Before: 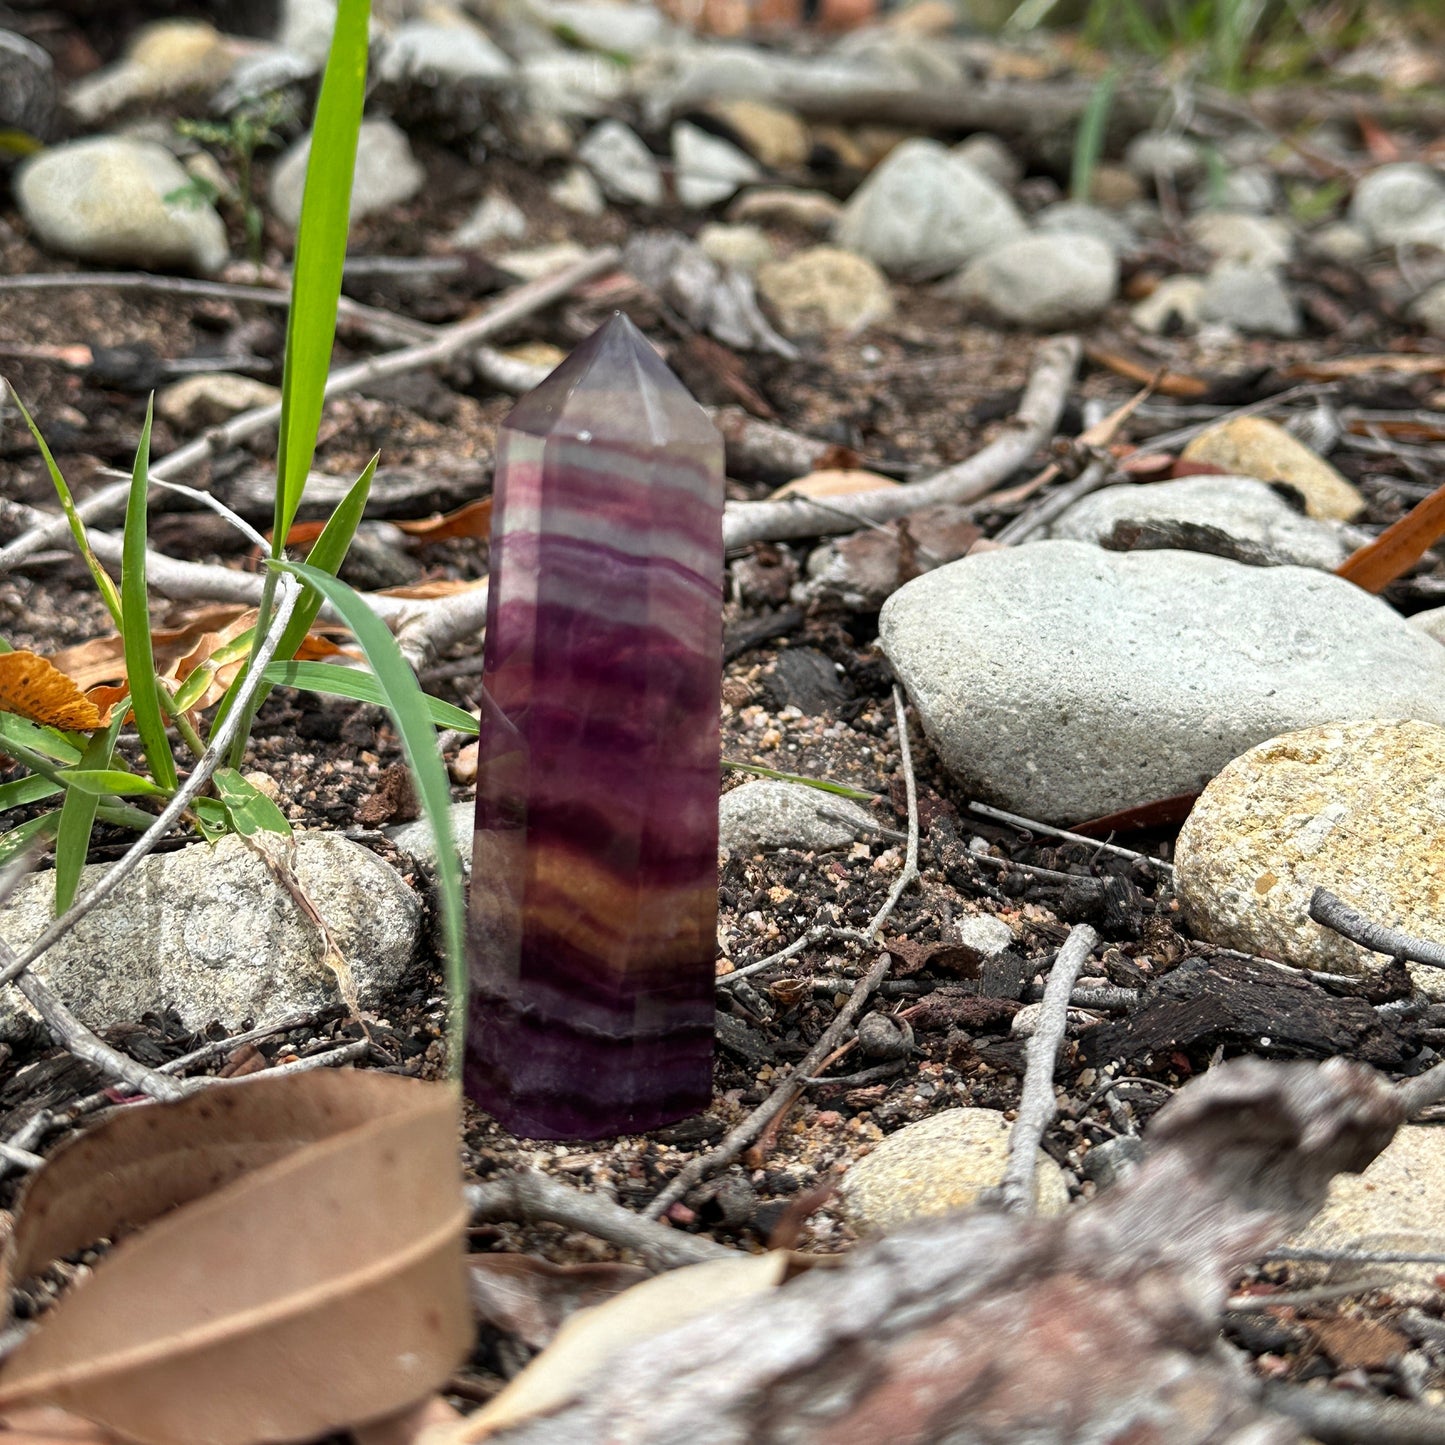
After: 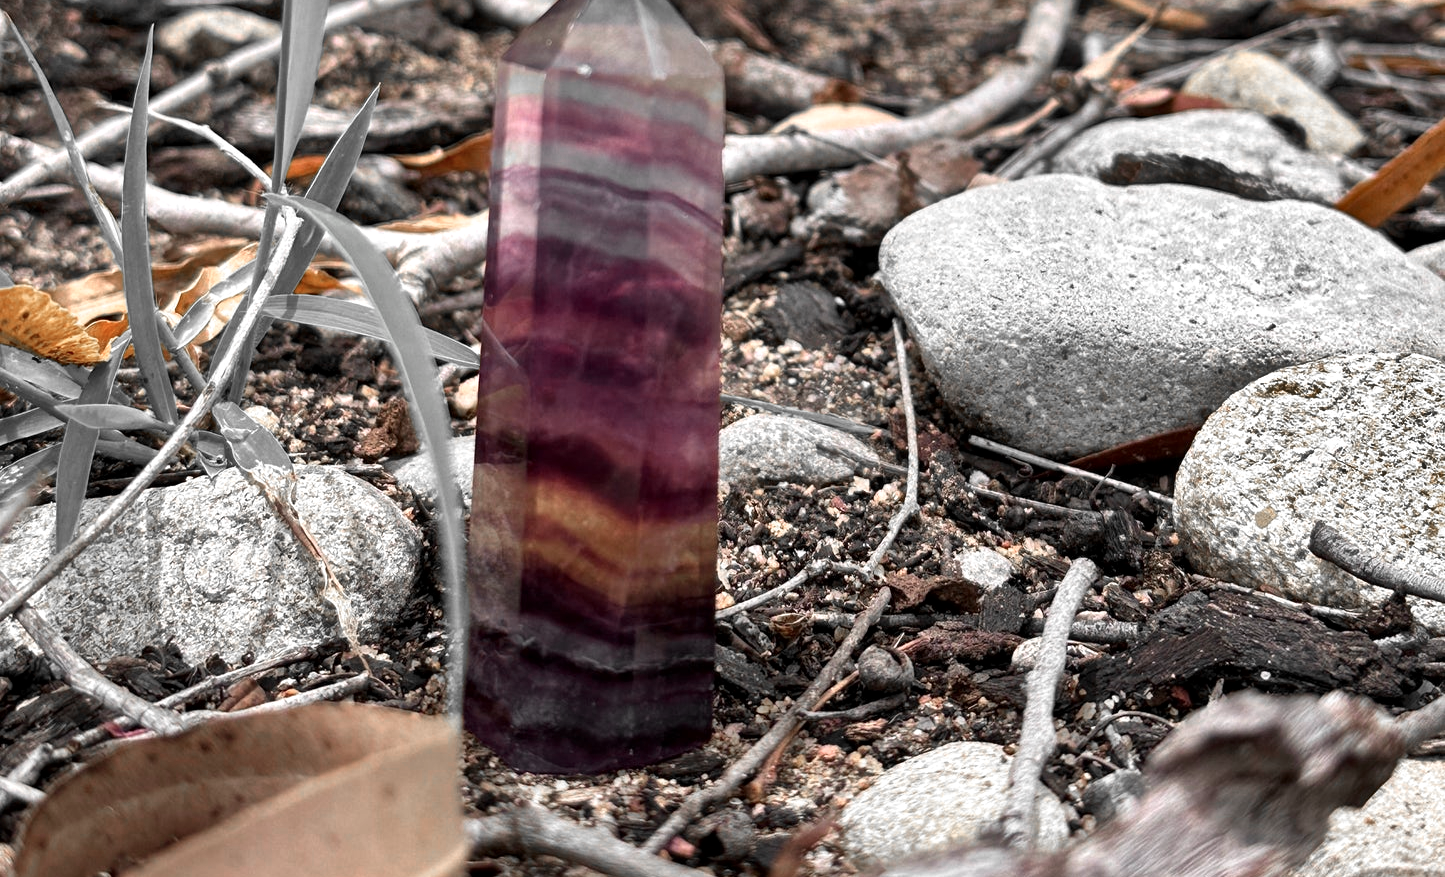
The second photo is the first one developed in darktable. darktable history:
color correction: highlights a* -4.73, highlights b* 5.06, saturation 0.97
color zones: curves: ch0 [(0, 0.65) (0.096, 0.644) (0.221, 0.539) (0.429, 0.5) (0.571, 0.5) (0.714, 0.5) (0.857, 0.5) (1, 0.65)]; ch1 [(0, 0.5) (0.143, 0.5) (0.257, -0.002) (0.429, 0.04) (0.571, -0.001) (0.714, -0.015) (0.857, 0.024) (1, 0.5)]
shadows and highlights: shadows 24.5, highlights -78.15, soften with gaussian
local contrast: mode bilateral grid, contrast 28, coarseness 16, detail 115%, midtone range 0.2
white balance: red 1.05, blue 1.072
crop and rotate: top 25.357%, bottom 13.942%
